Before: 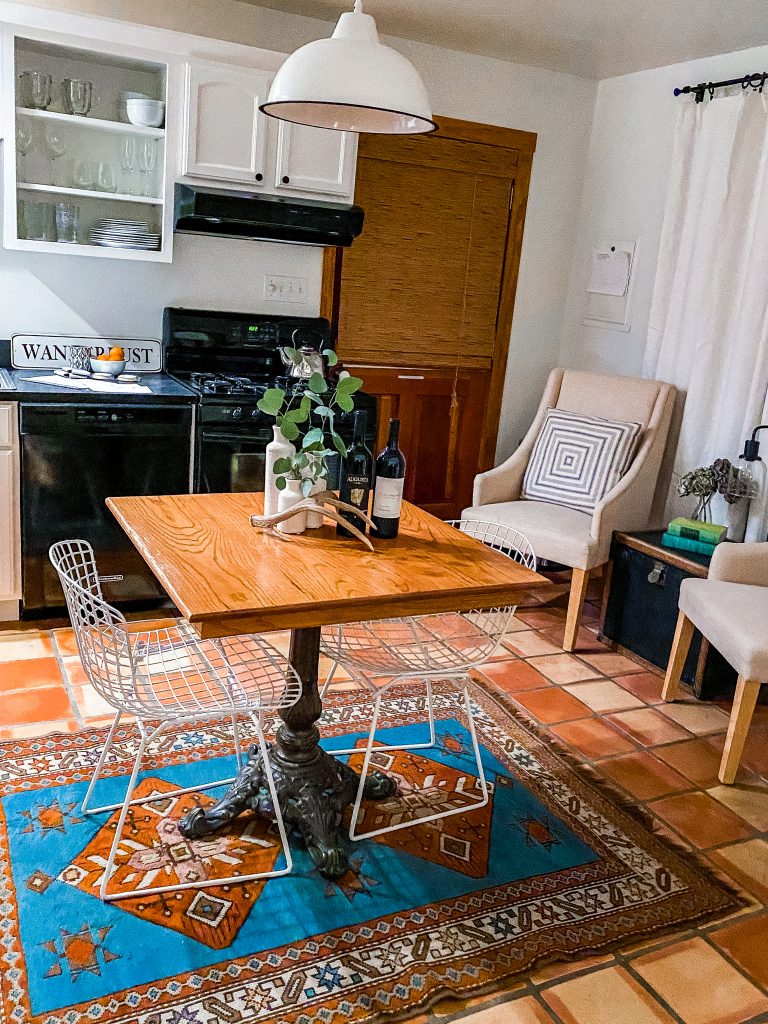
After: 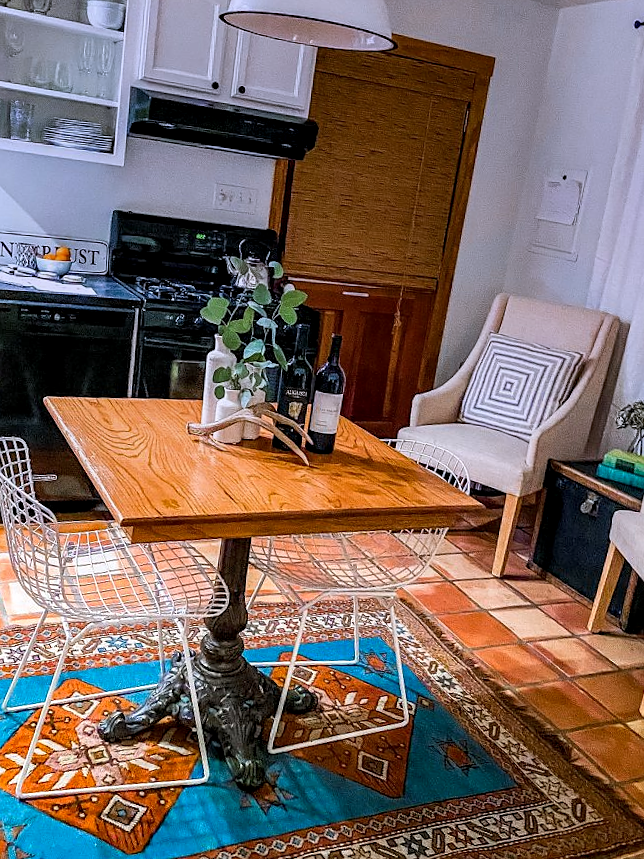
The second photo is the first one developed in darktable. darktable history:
sharpen: radius 1
contrast brightness saturation: contrast 0.03, brightness 0.06, saturation 0.13
graduated density: hue 238.83°, saturation 50%
crop and rotate: angle -3.27°, left 5.211%, top 5.211%, right 4.607%, bottom 4.607%
local contrast: highlights 83%, shadows 81%
